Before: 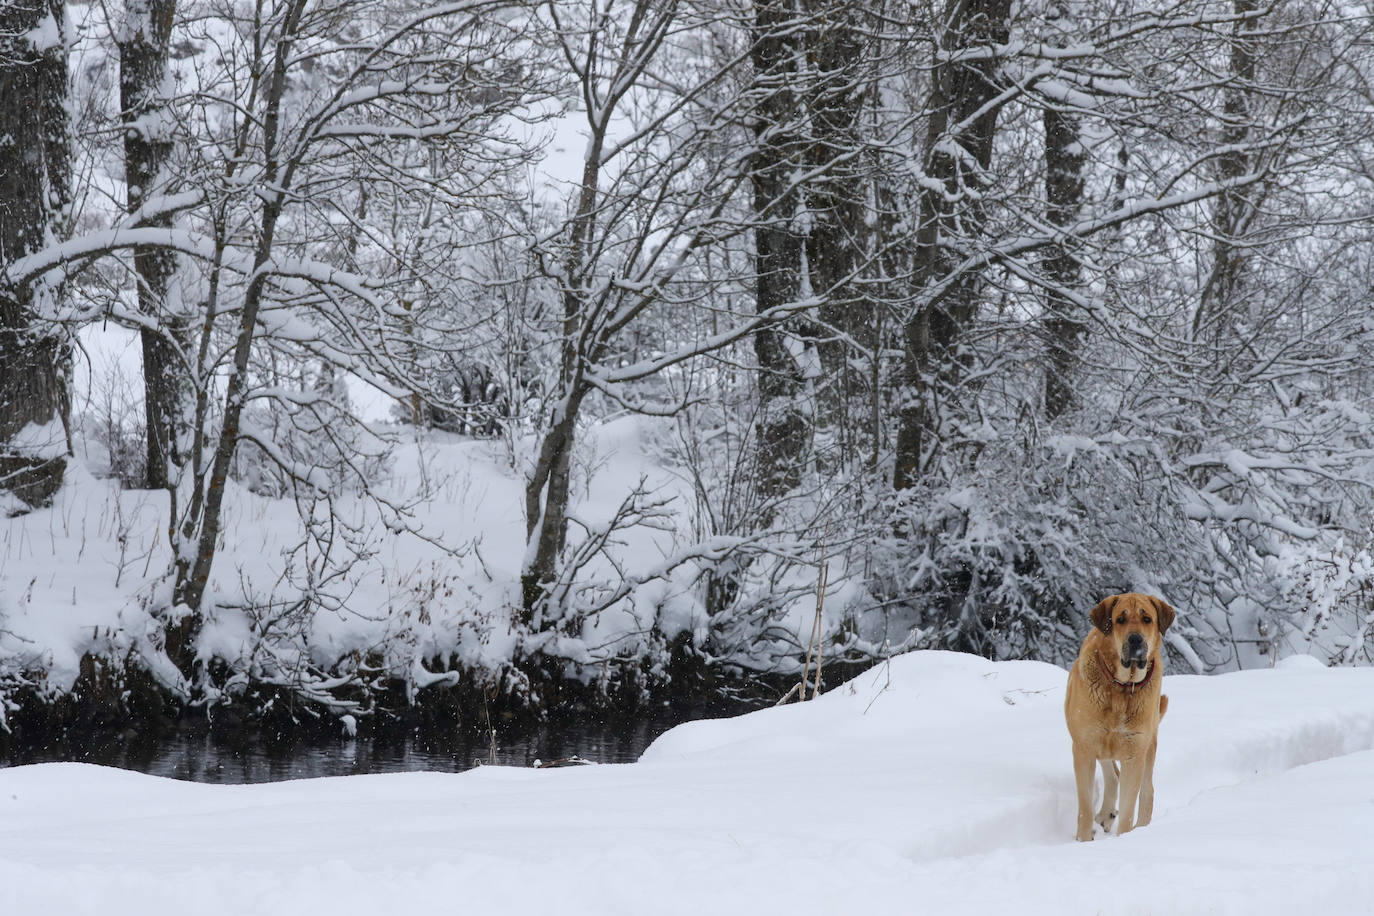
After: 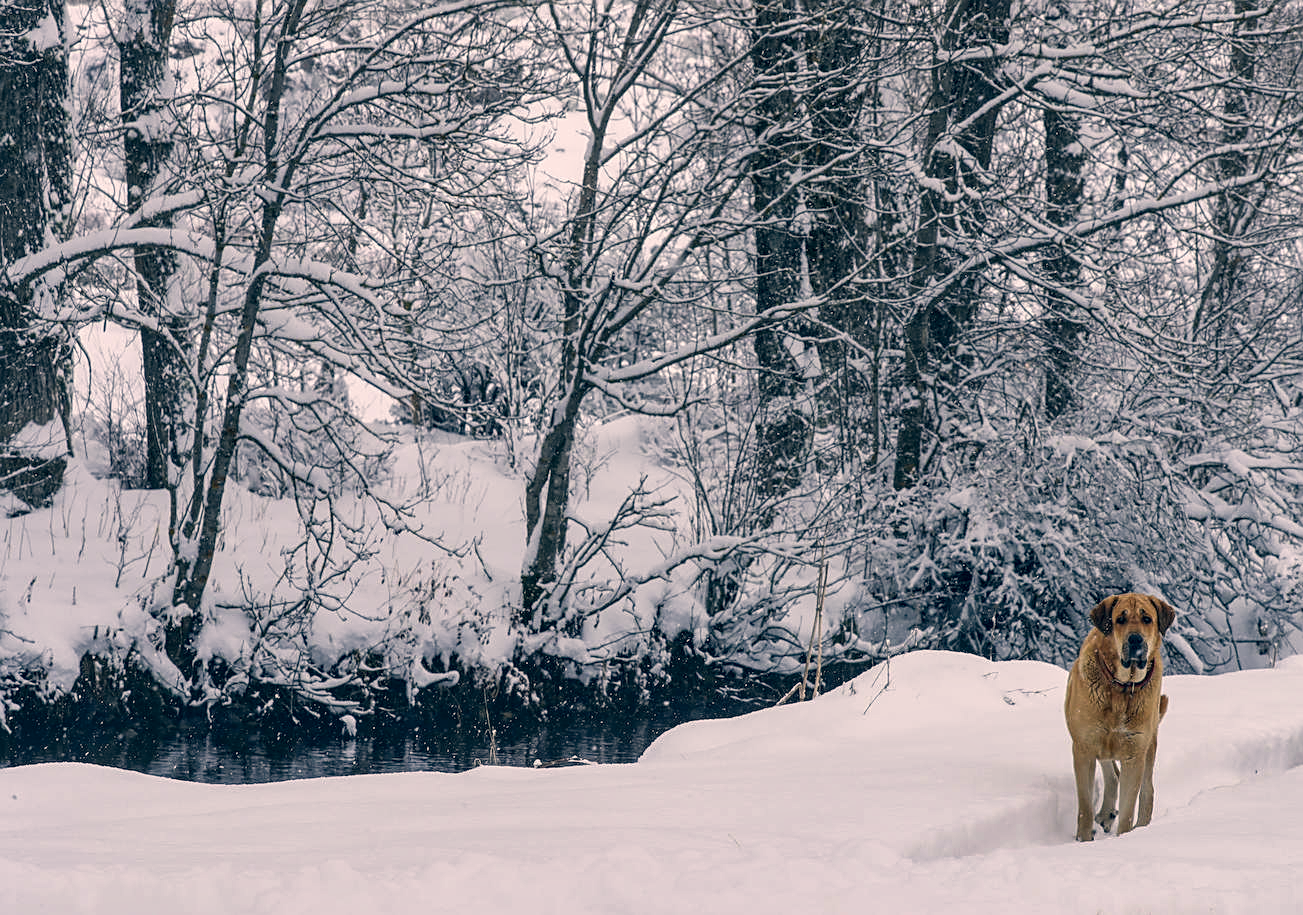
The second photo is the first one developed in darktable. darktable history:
local contrast: detail 130%
color correction: highlights a* 10.27, highlights b* 14.47, shadows a* -9.72, shadows b* -14.98
sharpen: on, module defaults
shadows and highlights: shadows 22.1, highlights -48.49, soften with gaussian
crop and rotate: left 0%, right 5.1%
contrast brightness saturation: contrast 0.054
